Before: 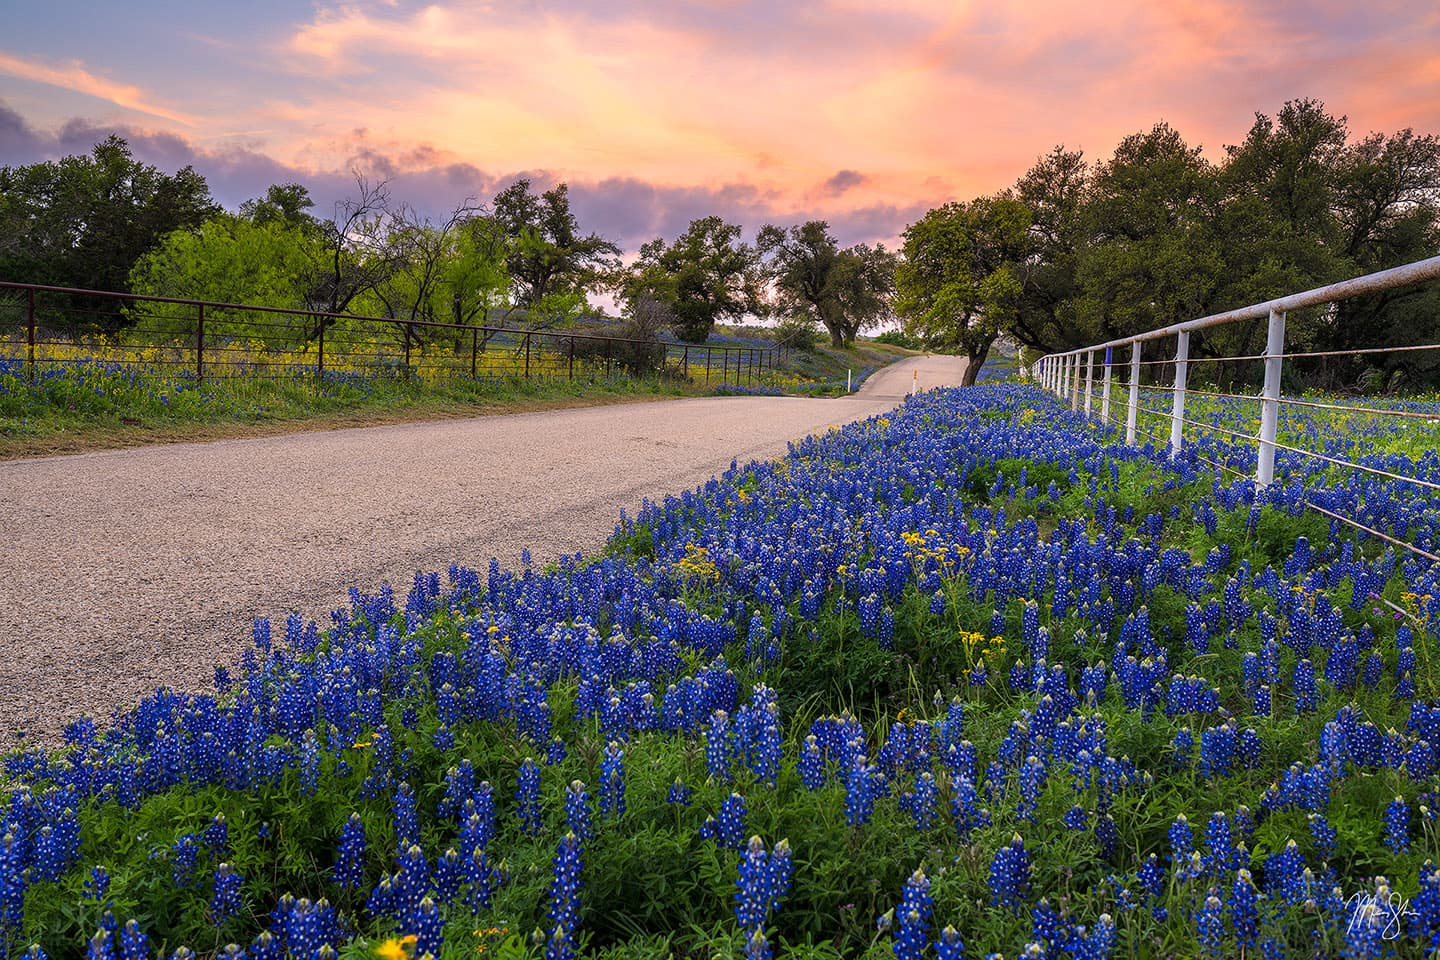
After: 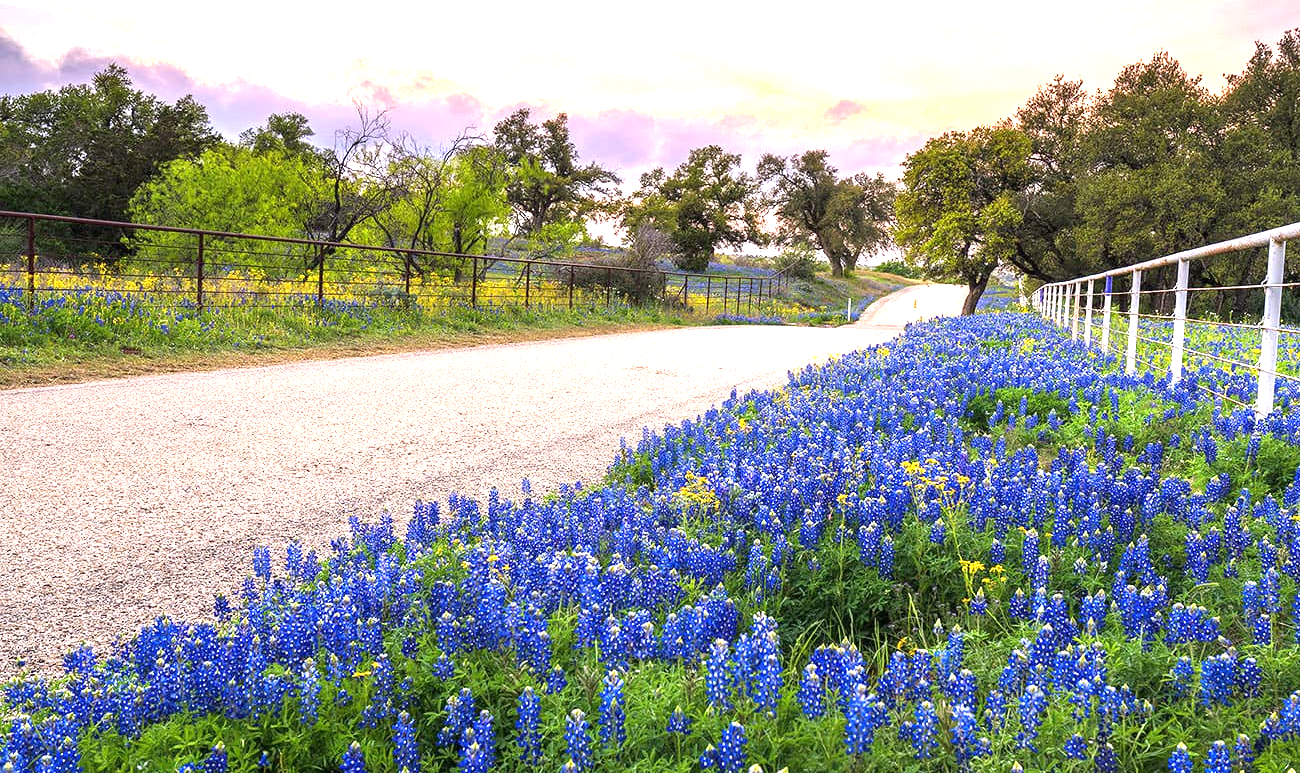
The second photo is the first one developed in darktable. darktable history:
crop: top 7.49%, right 9.717%, bottom 11.943%
exposure: black level correction 0, exposure 1.55 EV, compensate exposure bias true, compensate highlight preservation false
